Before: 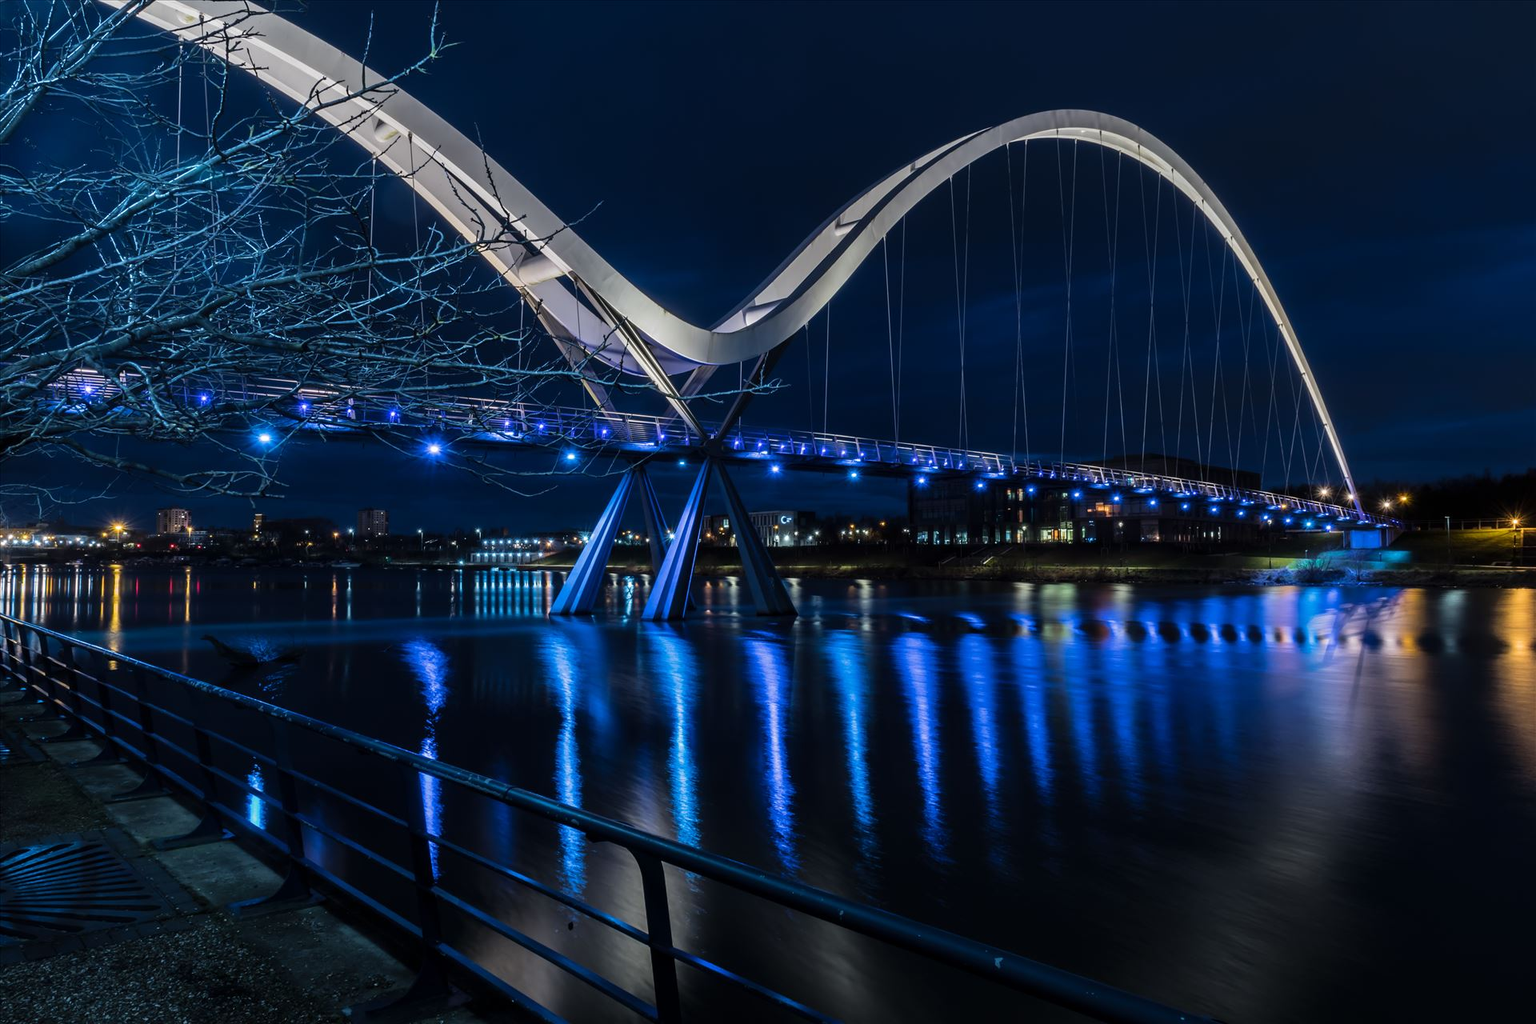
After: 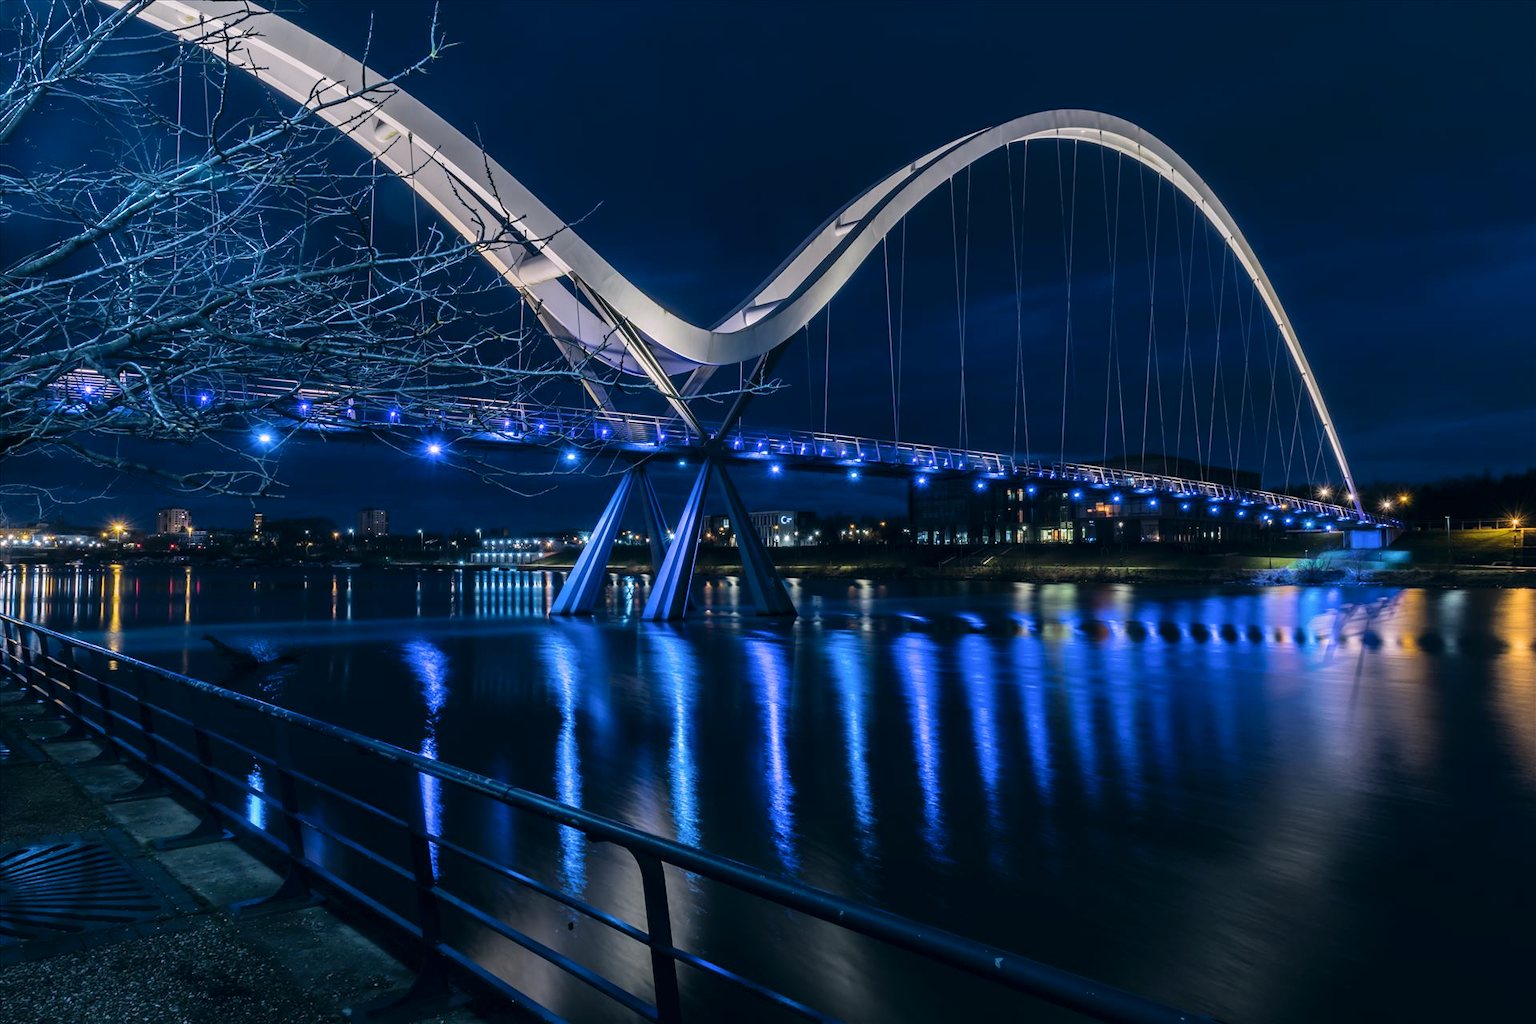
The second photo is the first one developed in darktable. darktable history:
color correction: highlights a* 5.38, highlights b* 5.3, shadows a* -4.26, shadows b* -5.11
white balance: red 0.98, blue 1.034
contrast brightness saturation: contrast 0.05, brightness 0.06, saturation 0.01
